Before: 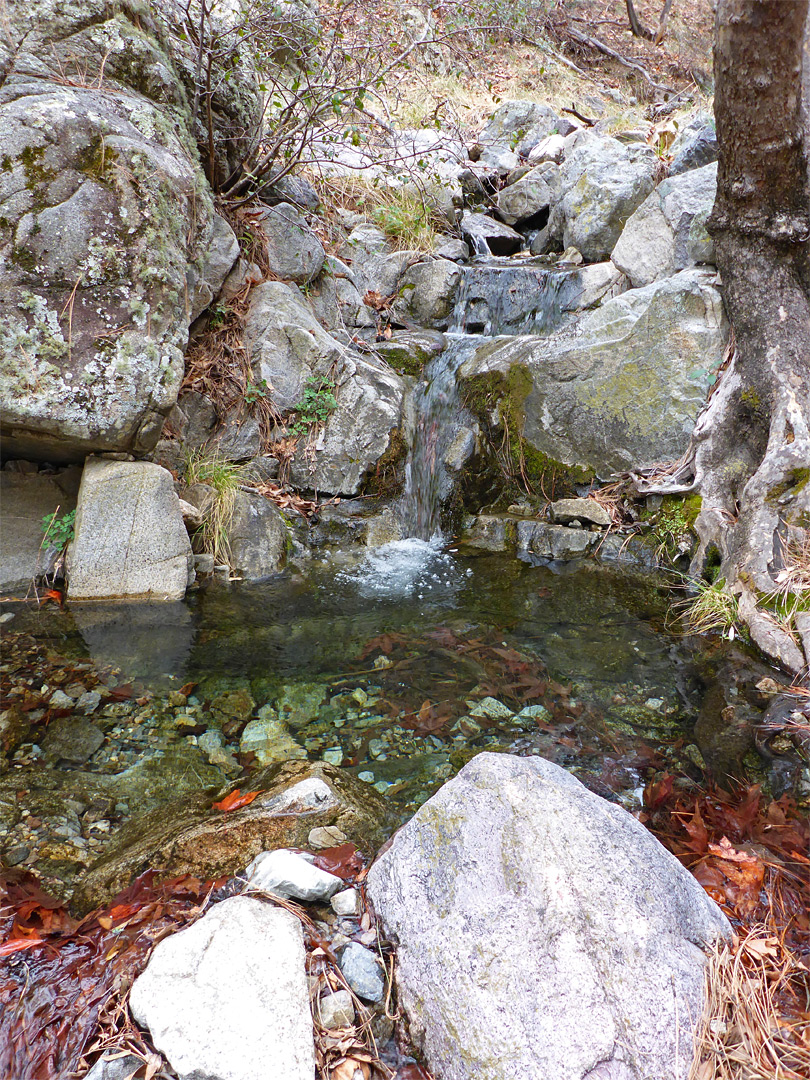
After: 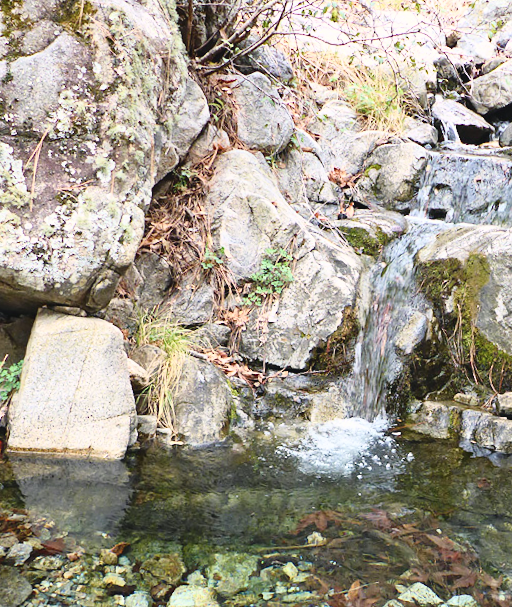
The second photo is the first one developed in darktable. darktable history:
color balance rgb: shadows lift › chroma 2%, shadows lift › hue 250°, power › hue 326.4°, highlights gain › chroma 2%, highlights gain › hue 64.8°, global offset › luminance 0.5%, global offset › hue 58.8°, perceptual saturation grading › highlights -25%, perceptual saturation grading › shadows 30%, global vibrance 15%
contrast brightness saturation: contrast 0.39, brightness 0.53
crop and rotate: angle -4.99°, left 2.122%, top 6.945%, right 27.566%, bottom 30.519%
white balance: emerald 1
fill light: exposure -2 EV, width 8.6
